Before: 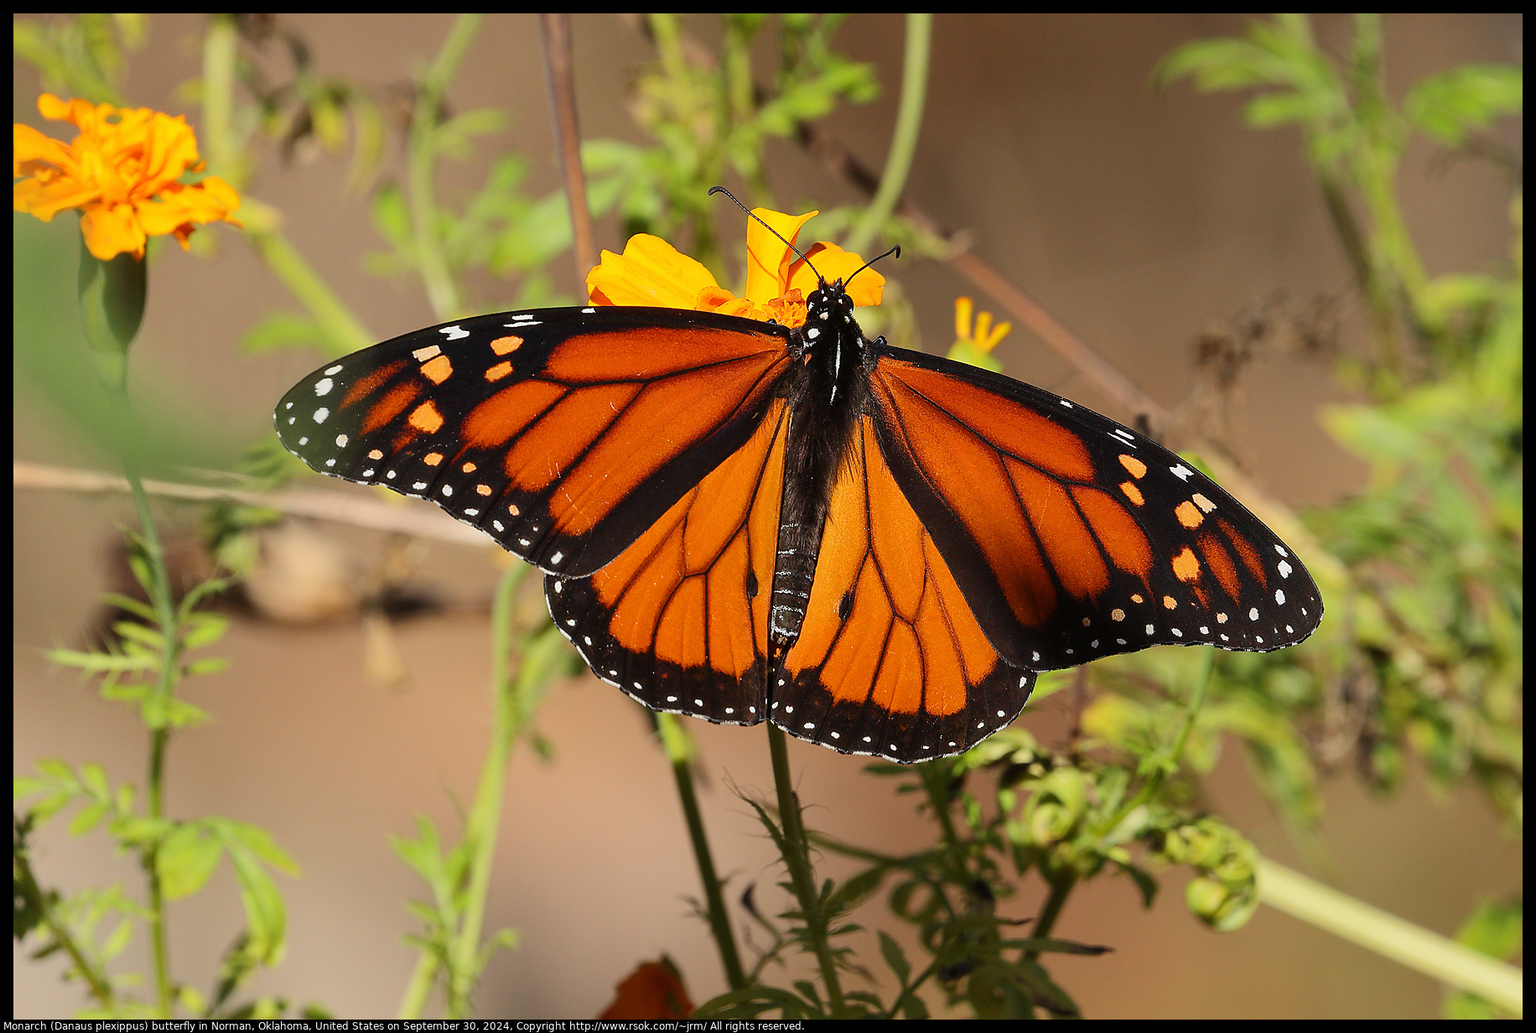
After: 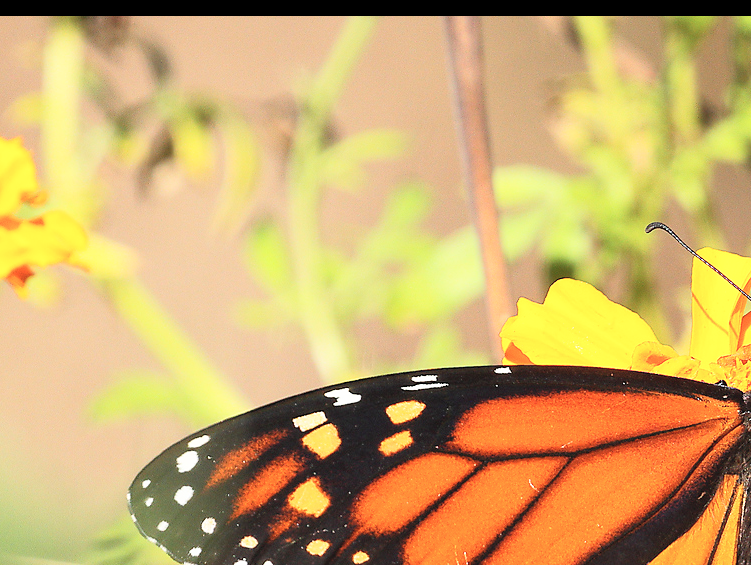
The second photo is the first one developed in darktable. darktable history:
crop and rotate: left 10.885%, top 0.057%, right 48.105%, bottom 54.068%
contrast brightness saturation: contrast 0.143, brightness 0.212
shadows and highlights: shadows -12.46, white point adjustment 3.99, highlights 27.17
base curve: curves: ch0 [(0, 0) (0.088, 0.125) (0.176, 0.251) (0.354, 0.501) (0.613, 0.749) (1, 0.877)], preserve colors none
